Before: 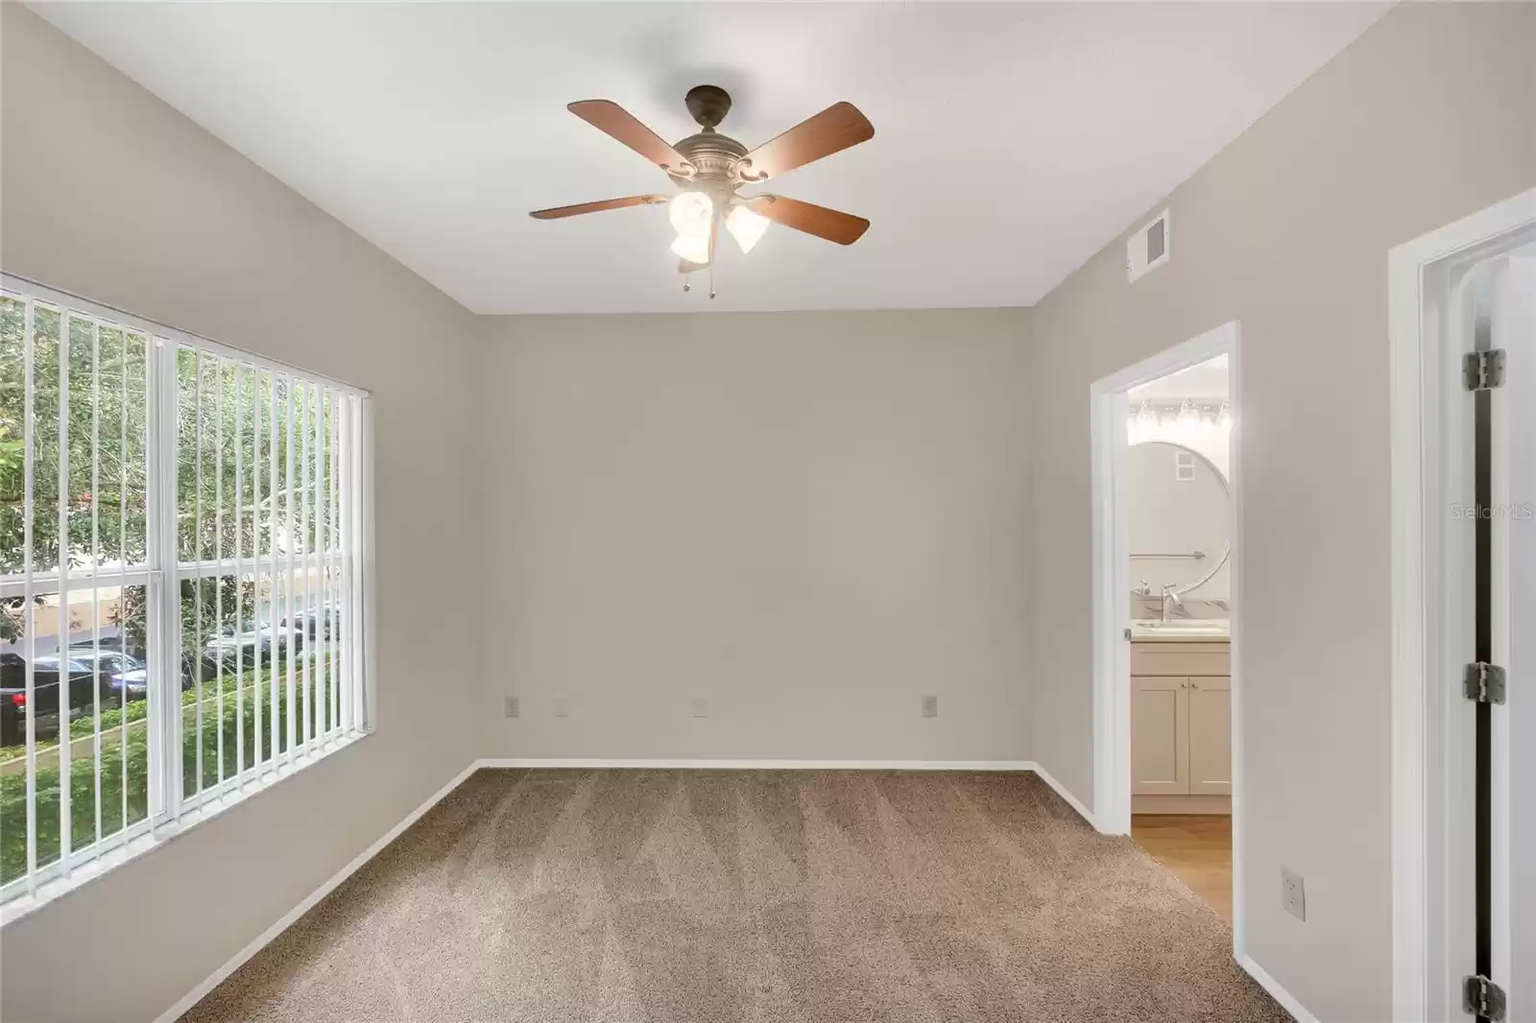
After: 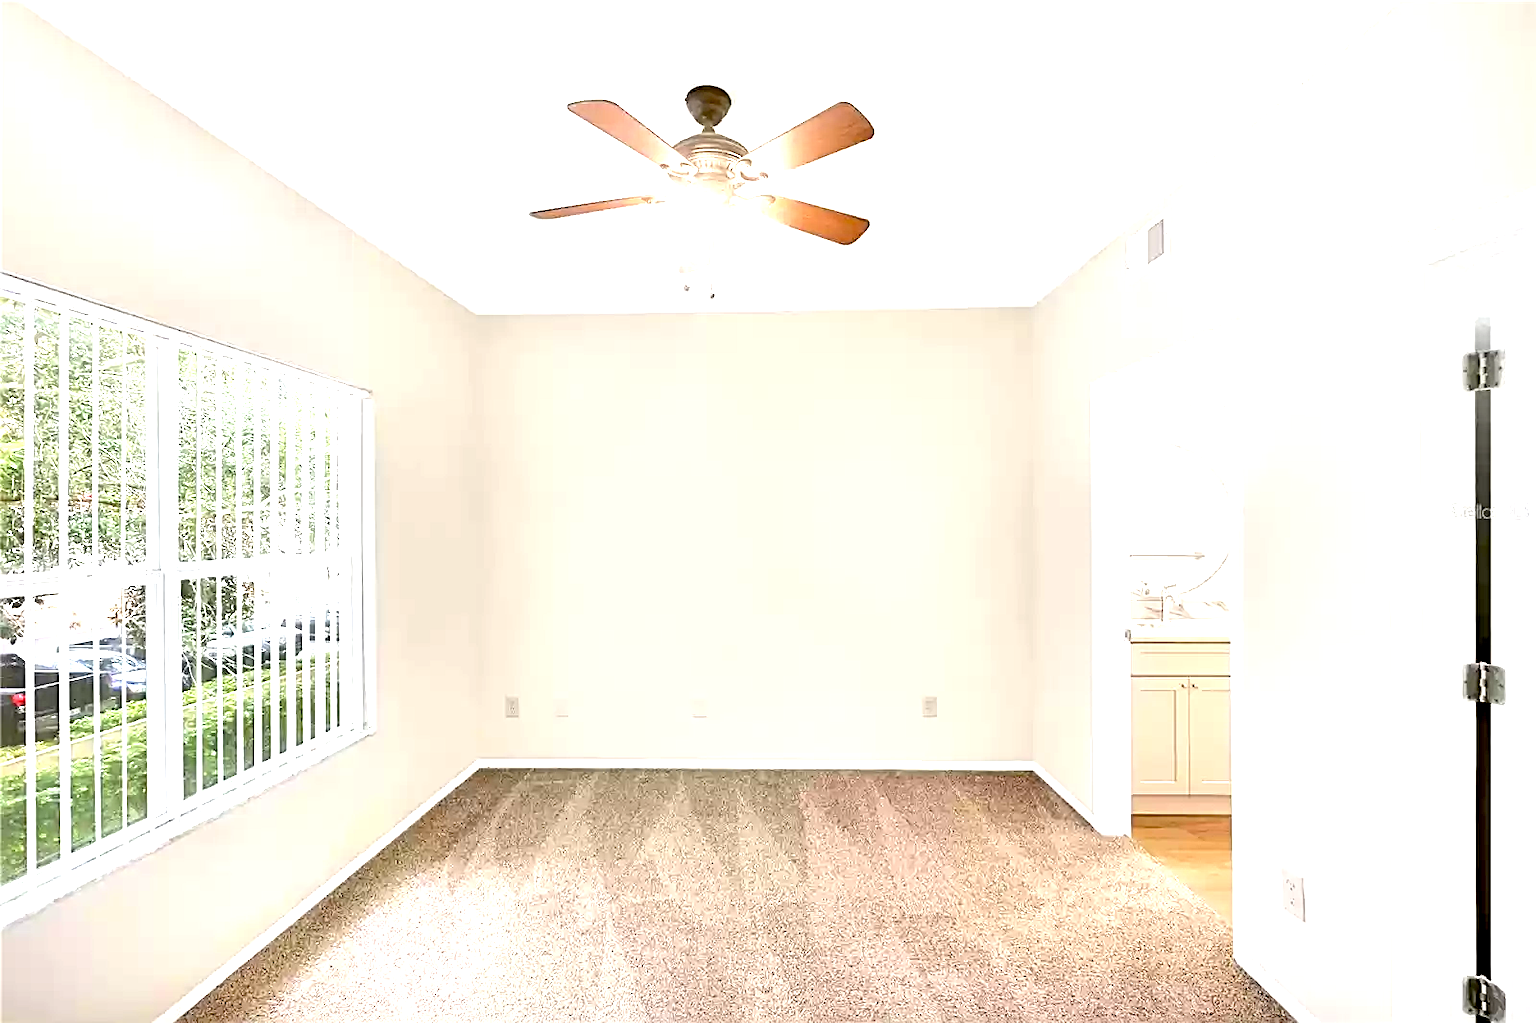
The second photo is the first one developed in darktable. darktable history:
sharpen: radius 2.534, amount 0.622
exposure: black level correction 0.009, exposure 1.433 EV, compensate exposure bias true, compensate highlight preservation false
